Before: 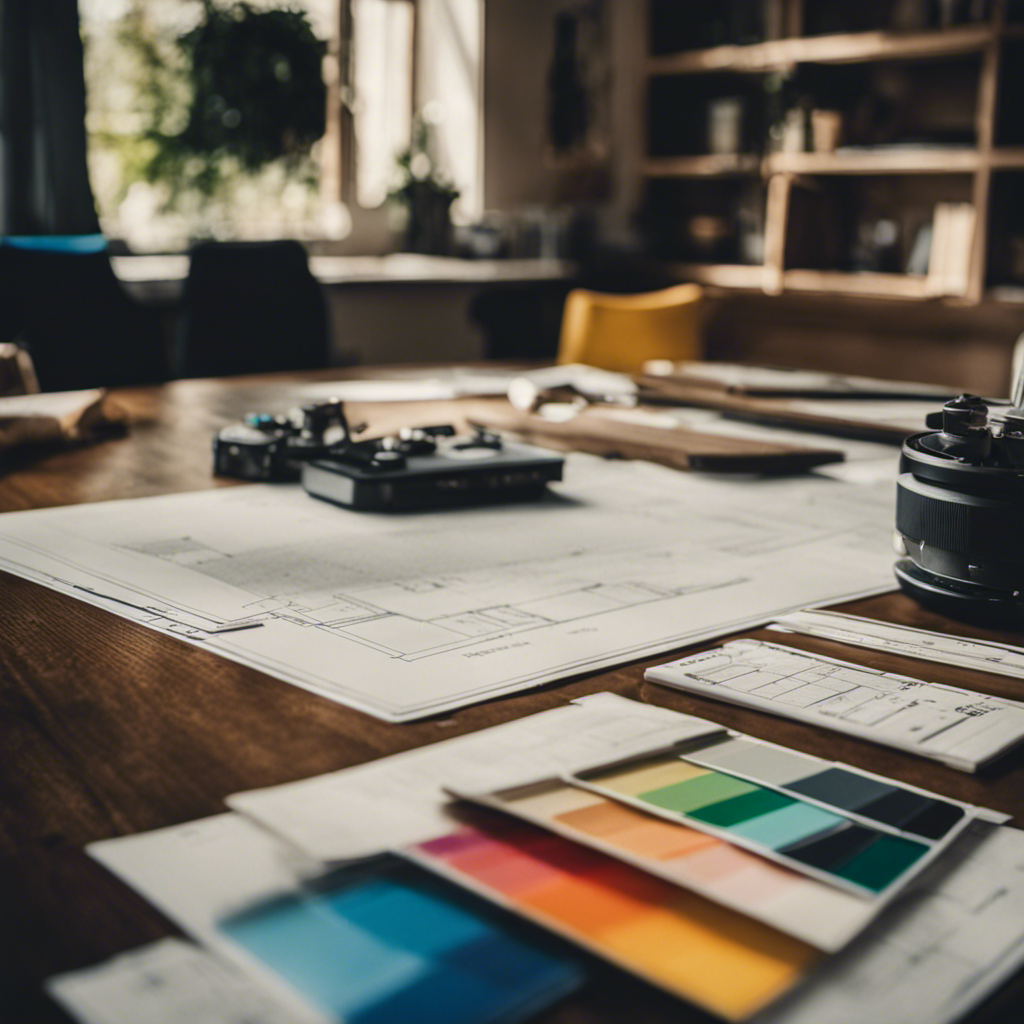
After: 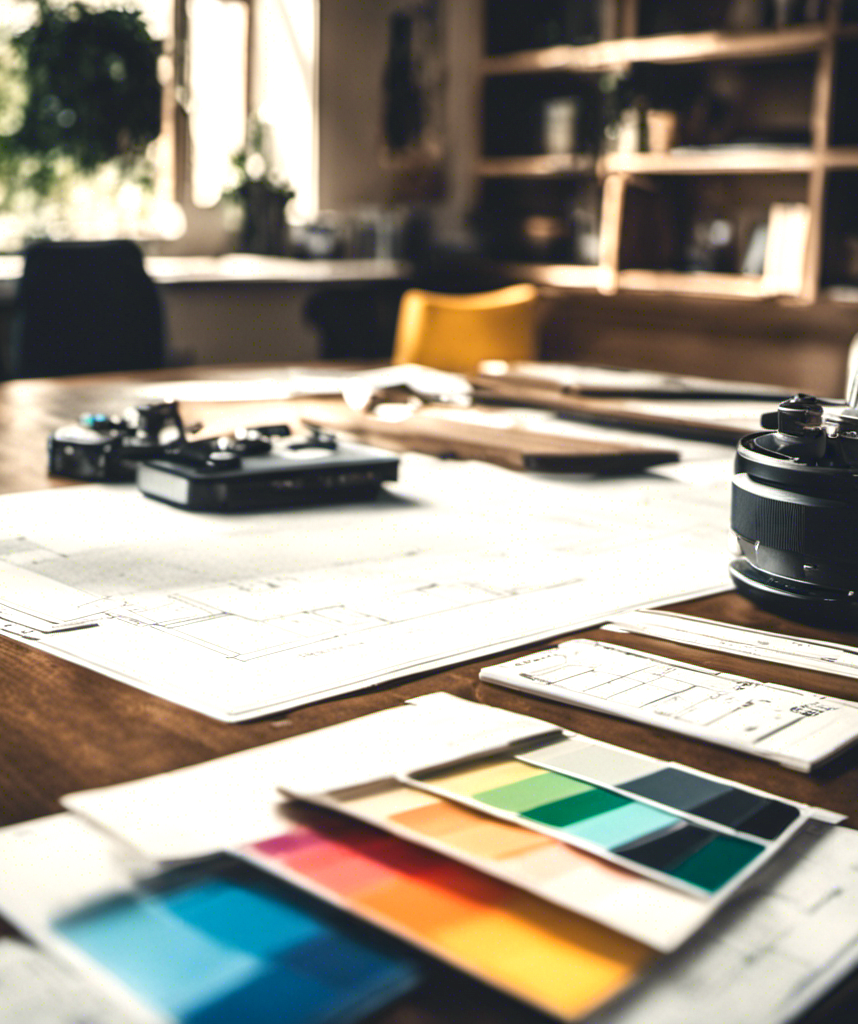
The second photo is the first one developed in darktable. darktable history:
crop: left 16.145%
exposure: black level correction 0.001, exposure 1 EV, compensate highlight preservation false
